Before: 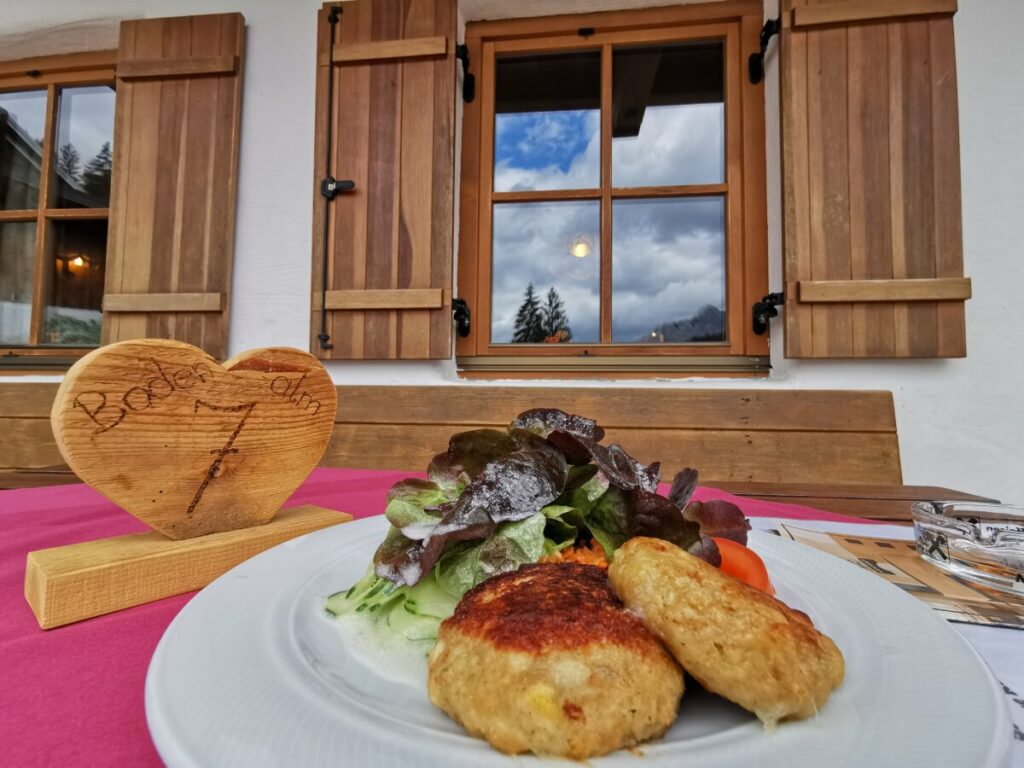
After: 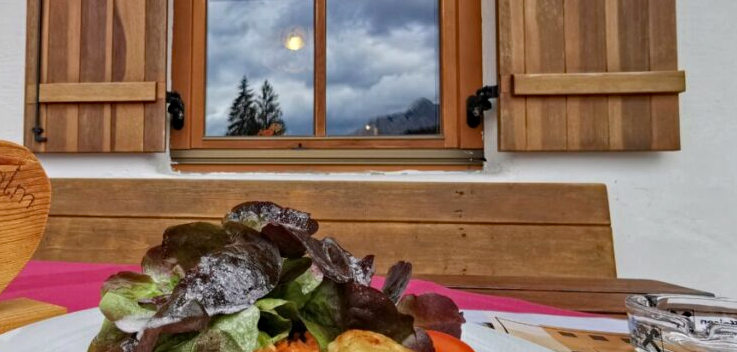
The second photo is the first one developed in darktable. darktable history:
crop and rotate: left 27.938%, top 27.046%, bottom 27.046%
haze removal: compatibility mode true, adaptive false
